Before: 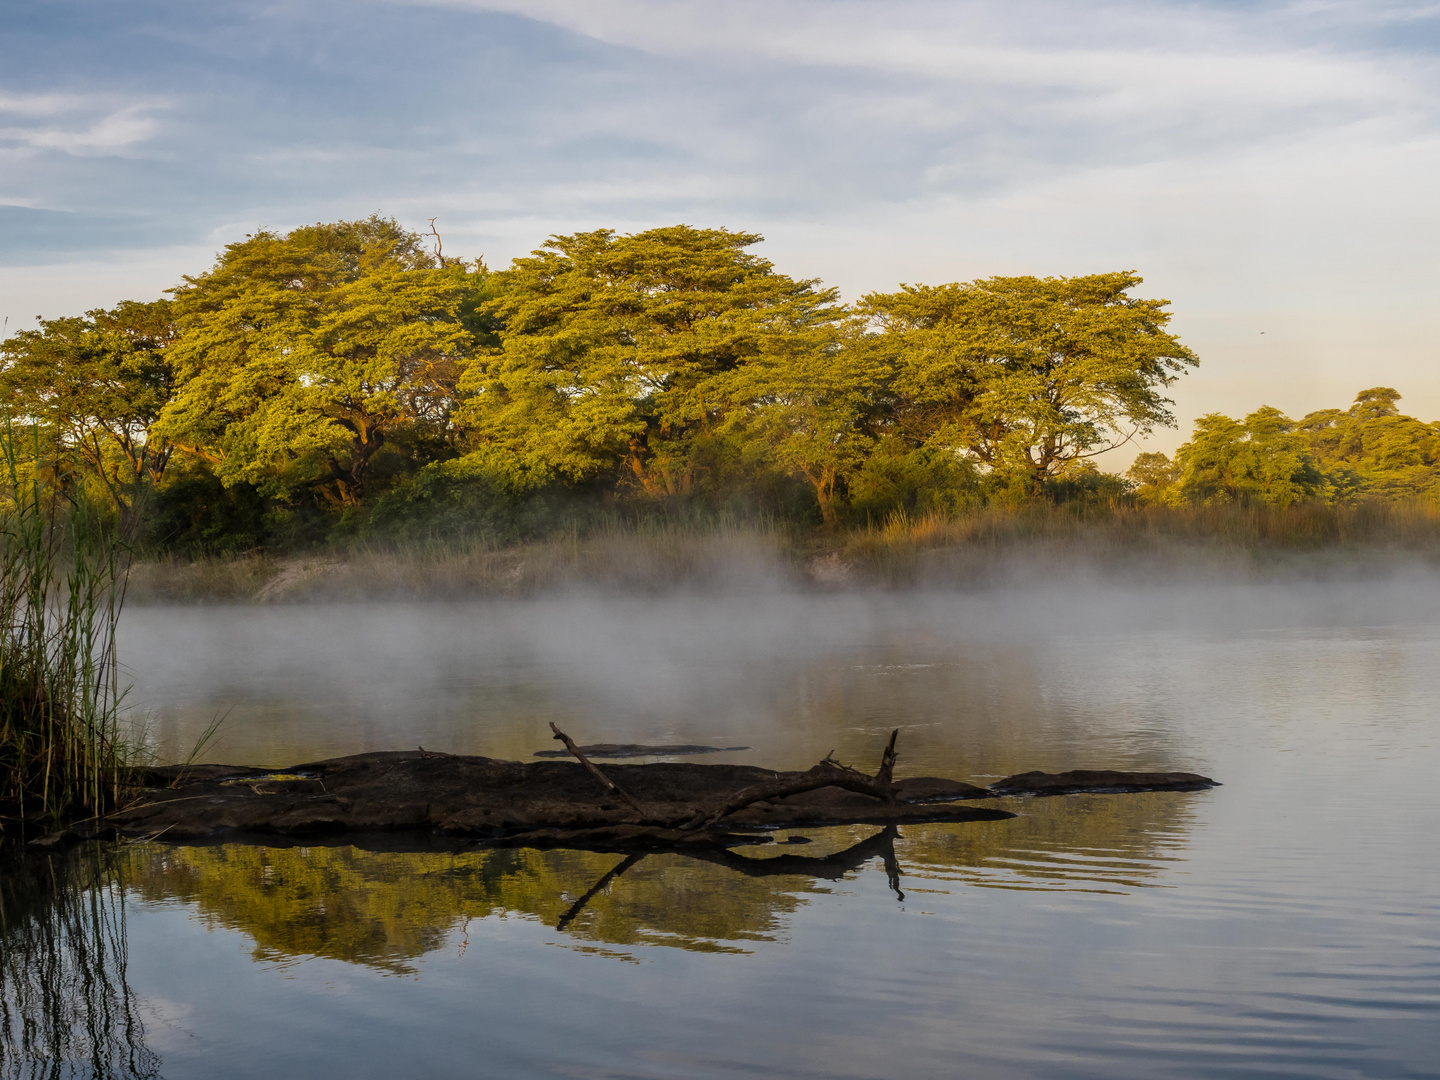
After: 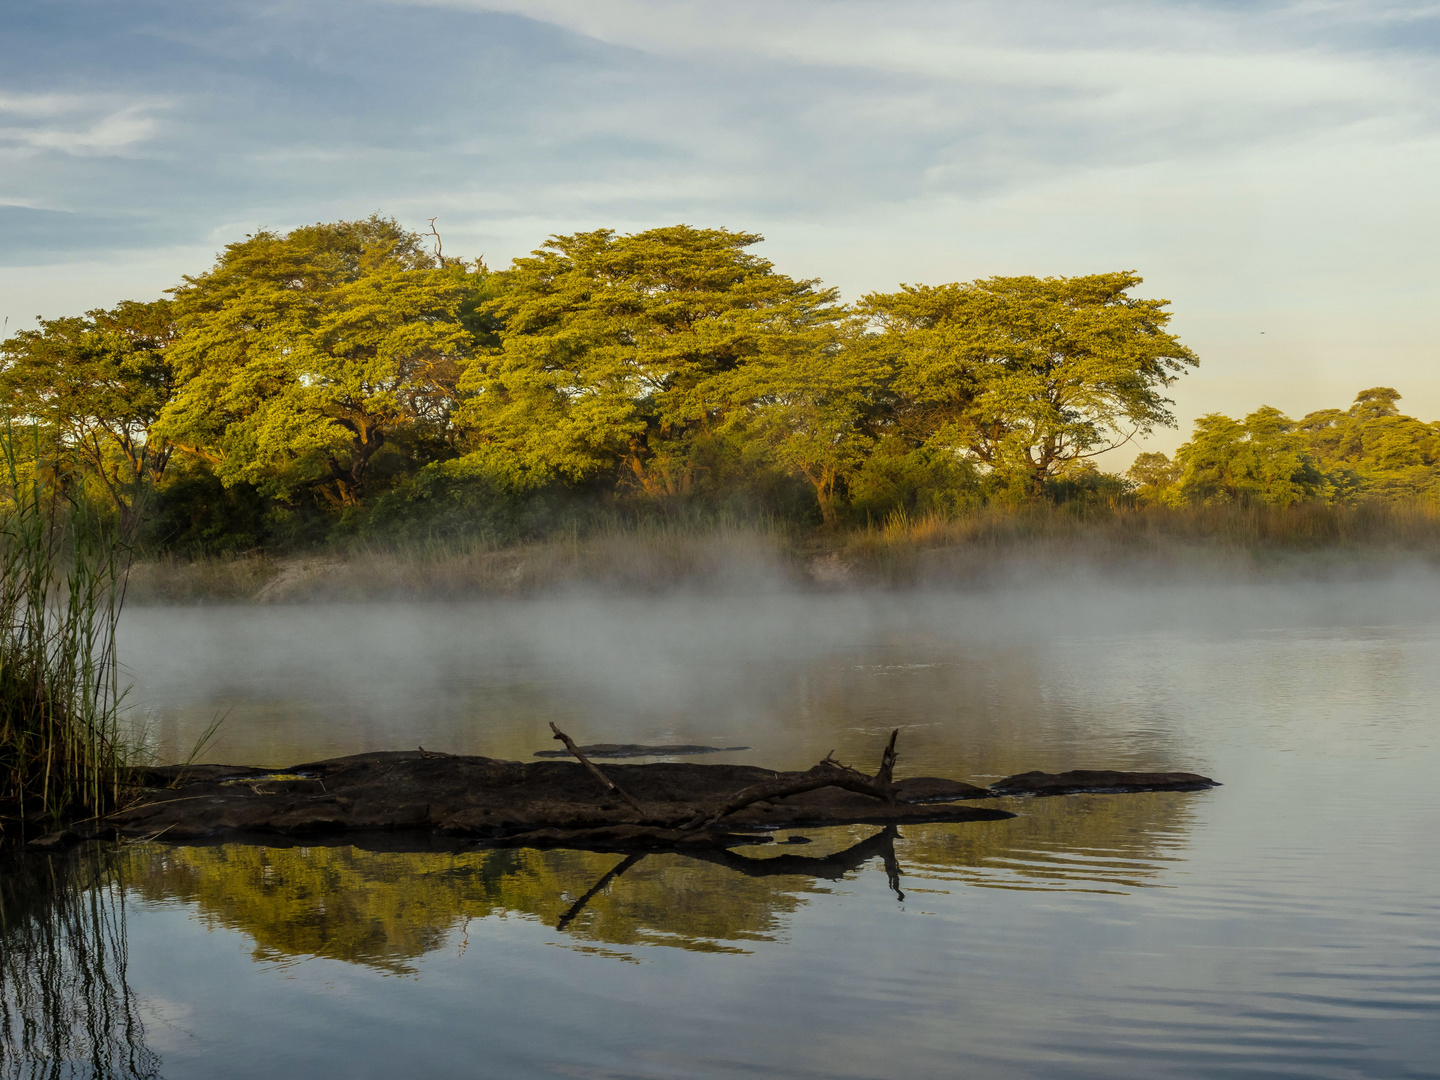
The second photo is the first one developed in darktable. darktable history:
color correction: highlights a* -4.61, highlights b* 5.03, saturation 0.948
